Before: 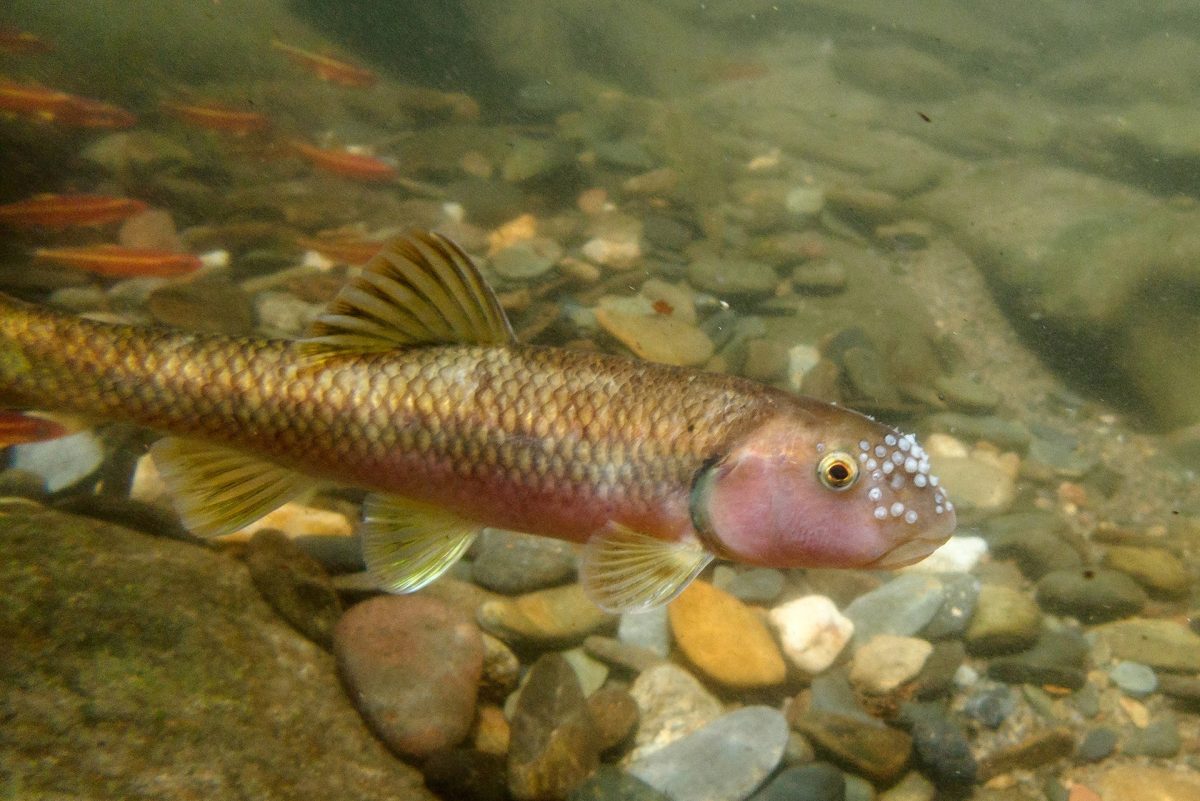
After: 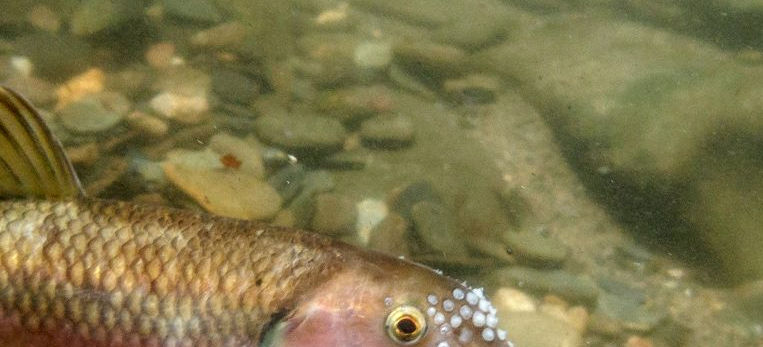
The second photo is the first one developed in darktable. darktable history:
crop: left 36.005%, top 18.232%, right 0.351%, bottom 38.371%
local contrast: on, module defaults
